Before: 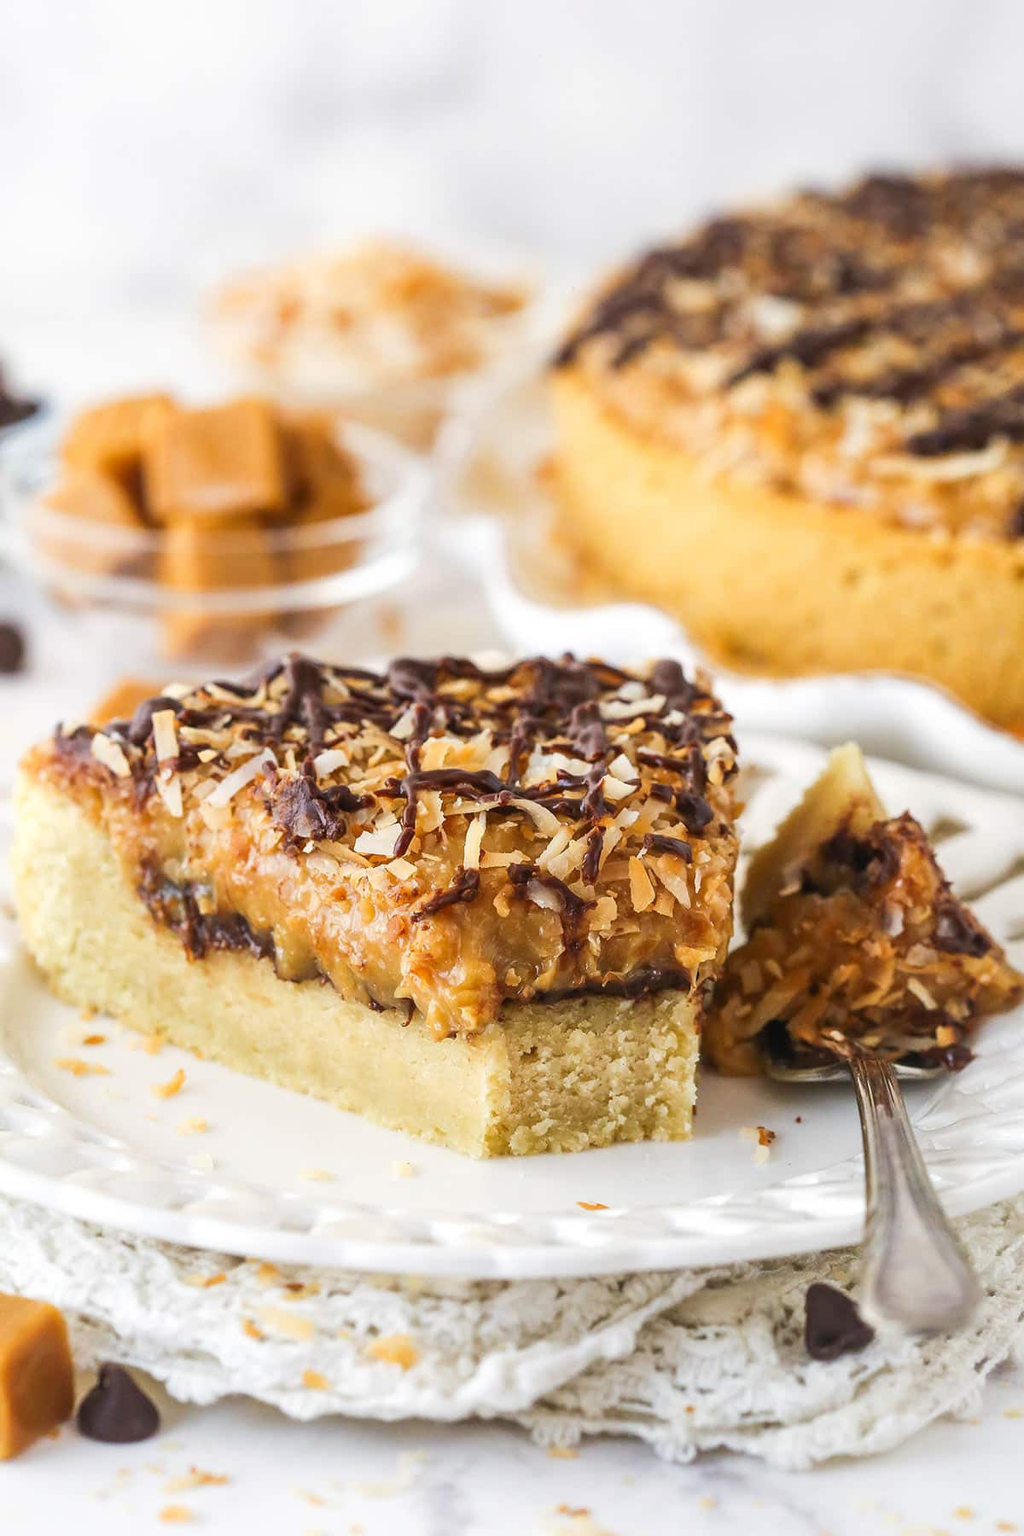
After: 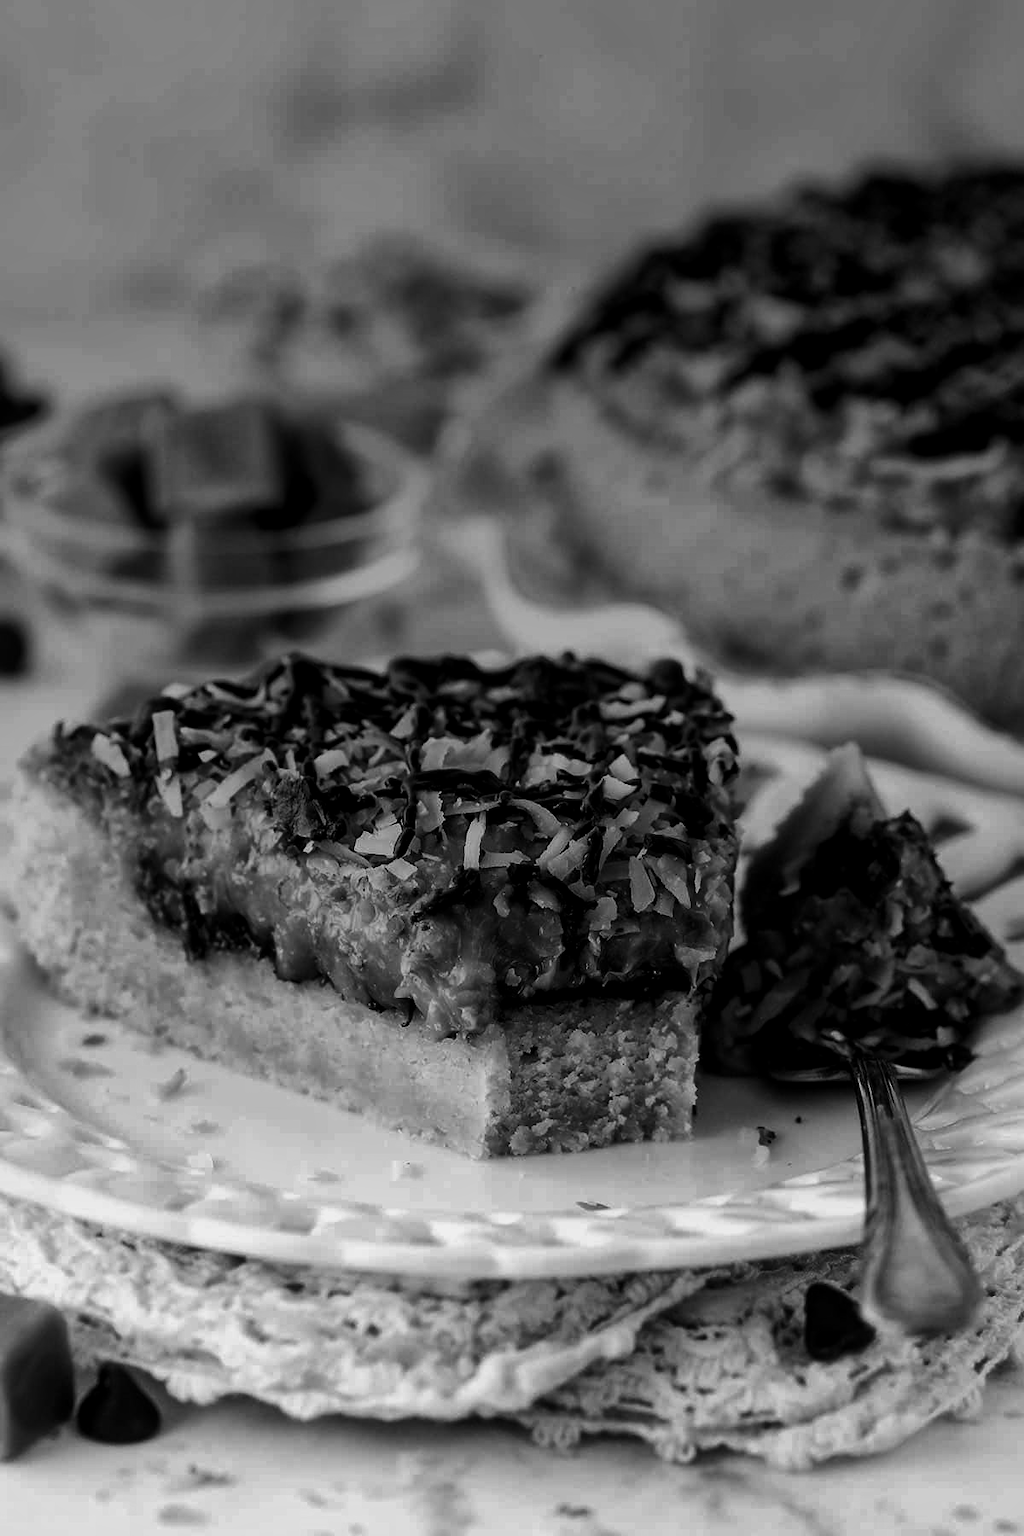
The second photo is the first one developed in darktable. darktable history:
color balance rgb: perceptual saturation grading › global saturation 20%, global vibrance 10%
graduated density: hue 238.83°, saturation 50%
global tonemap: drago (1, 100), detail 1
color zones: curves: ch0 [(0, 0.5) (0.143, 0.5) (0.286, 0.5) (0.429, 0.5) (0.571, 0.5) (0.714, 0.476) (0.857, 0.5) (1, 0.5)]; ch2 [(0, 0.5) (0.143, 0.5) (0.286, 0.5) (0.429, 0.5) (0.571, 0.5) (0.714, 0.487) (0.857, 0.5) (1, 0.5)]
monochrome: a 26.22, b 42.67, size 0.8
contrast brightness saturation: contrast 0.02, brightness -1, saturation -1
